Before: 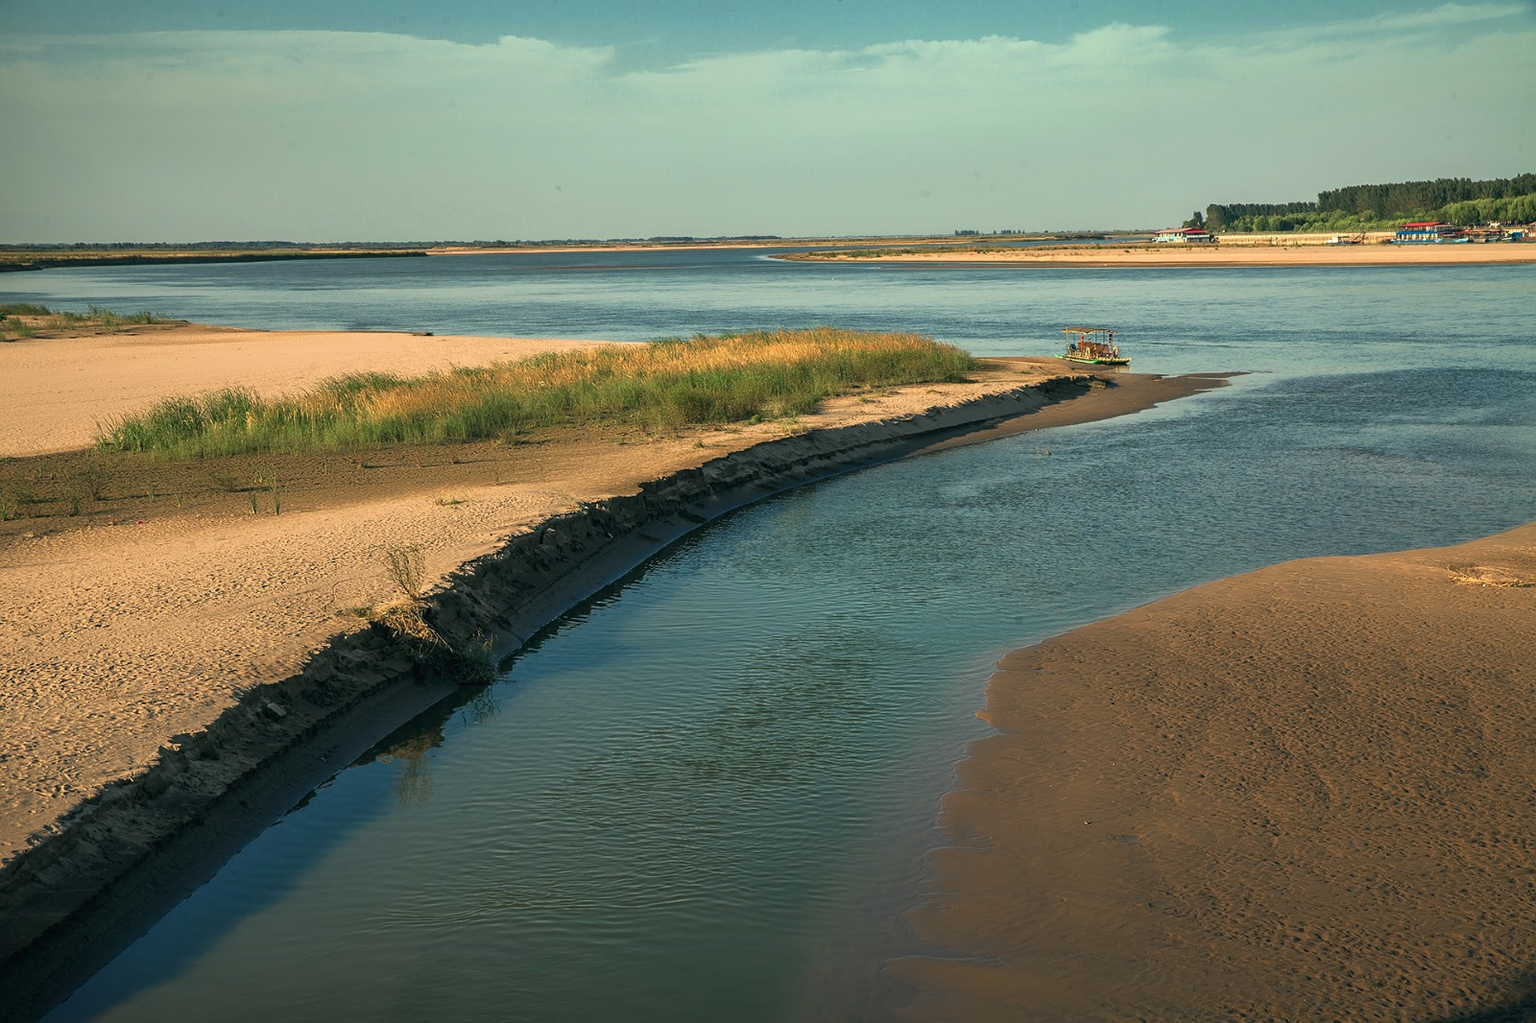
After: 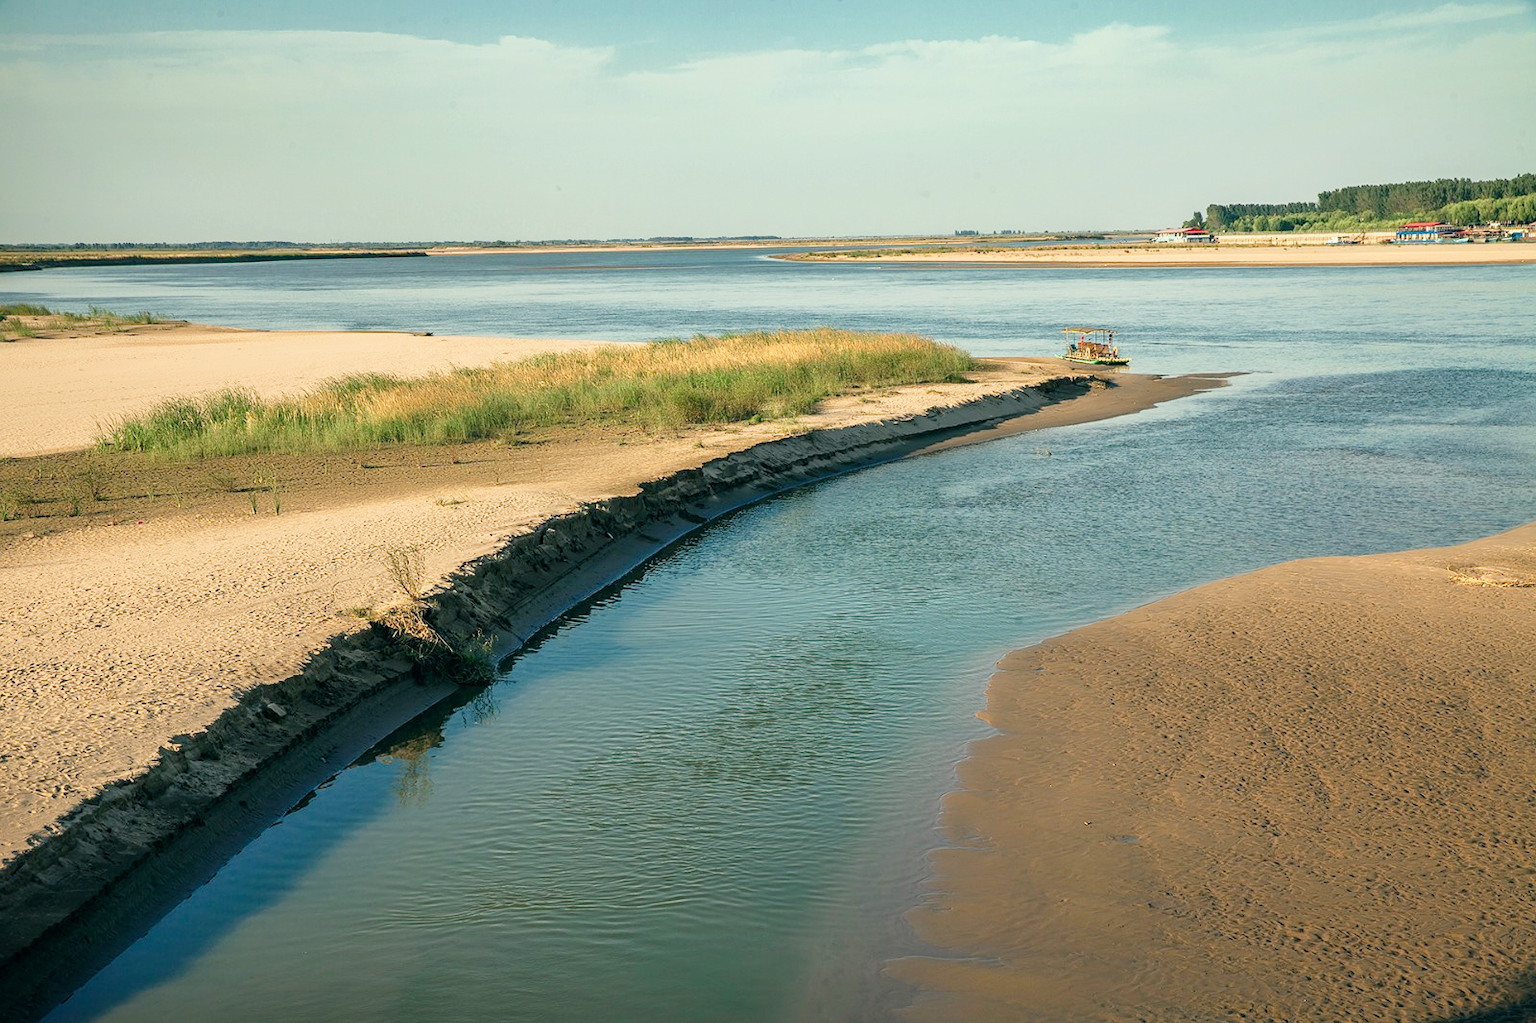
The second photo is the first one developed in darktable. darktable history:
base curve: curves: ch0 [(0, 0) (0.008, 0.007) (0.022, 0.029) (0.048, 0.089) (0.092, 0.197) (0.191, 0.399) (0.275, 0.534) (0.357, 0.65) (0.477, 0.78) (0.542, 0.833) (0.799, 0.973) (1, 1)], preserve colors none
color balance: contrast -15%
exposure: black level correction 0.002, exposure -0.1 EV, compensate highlight preservation false
